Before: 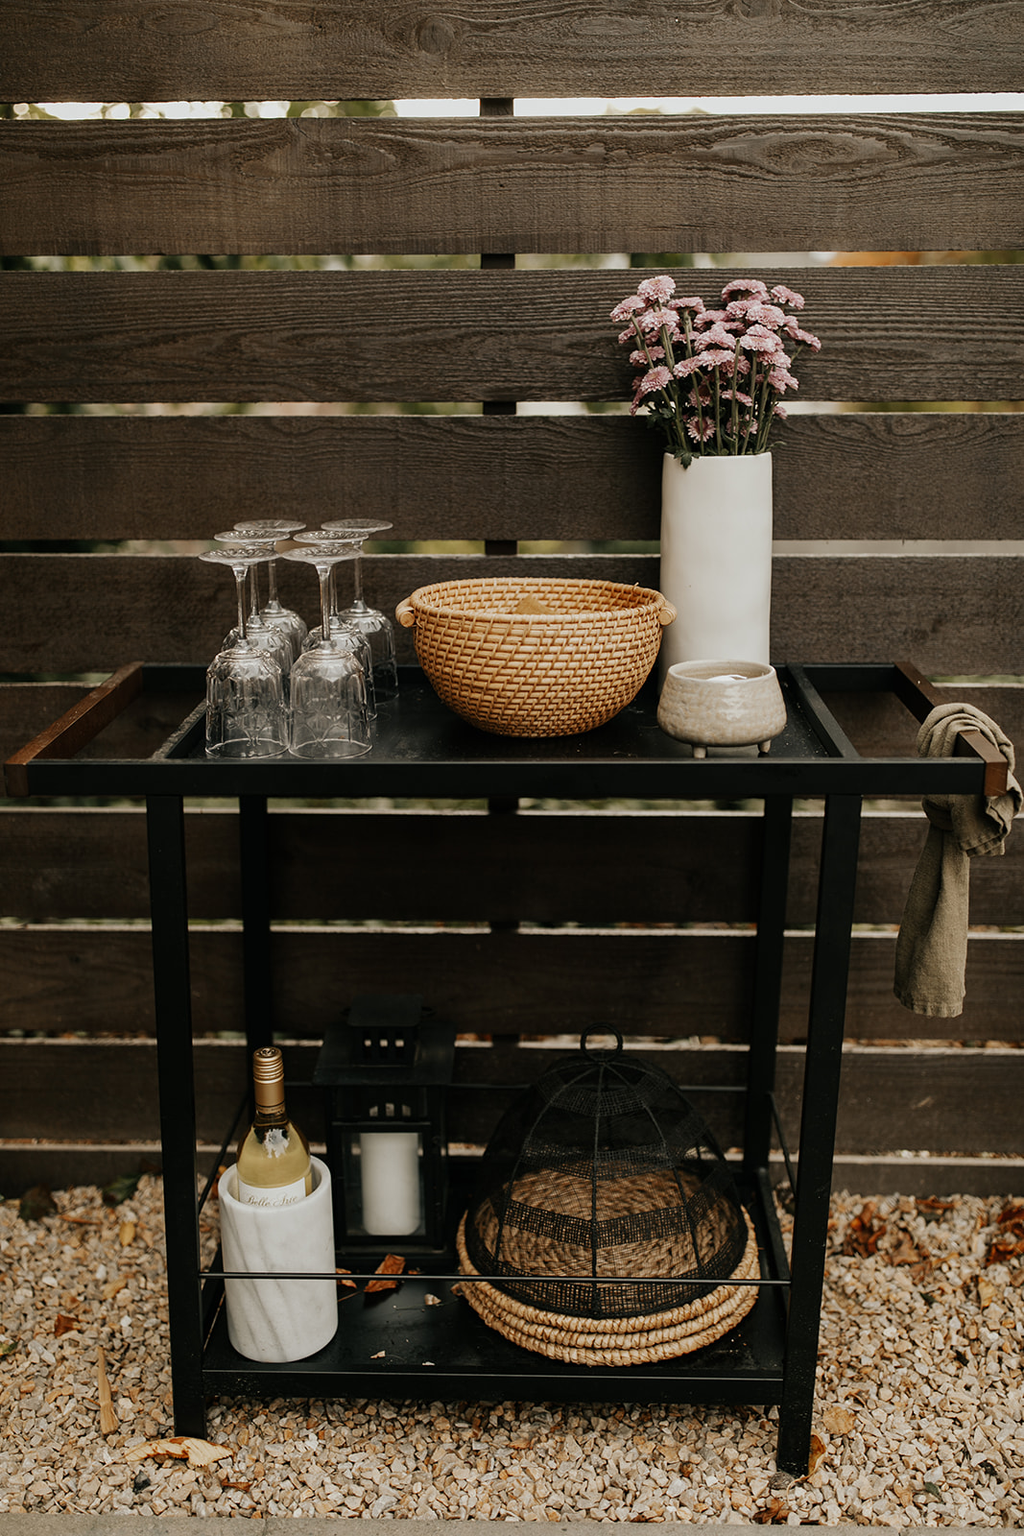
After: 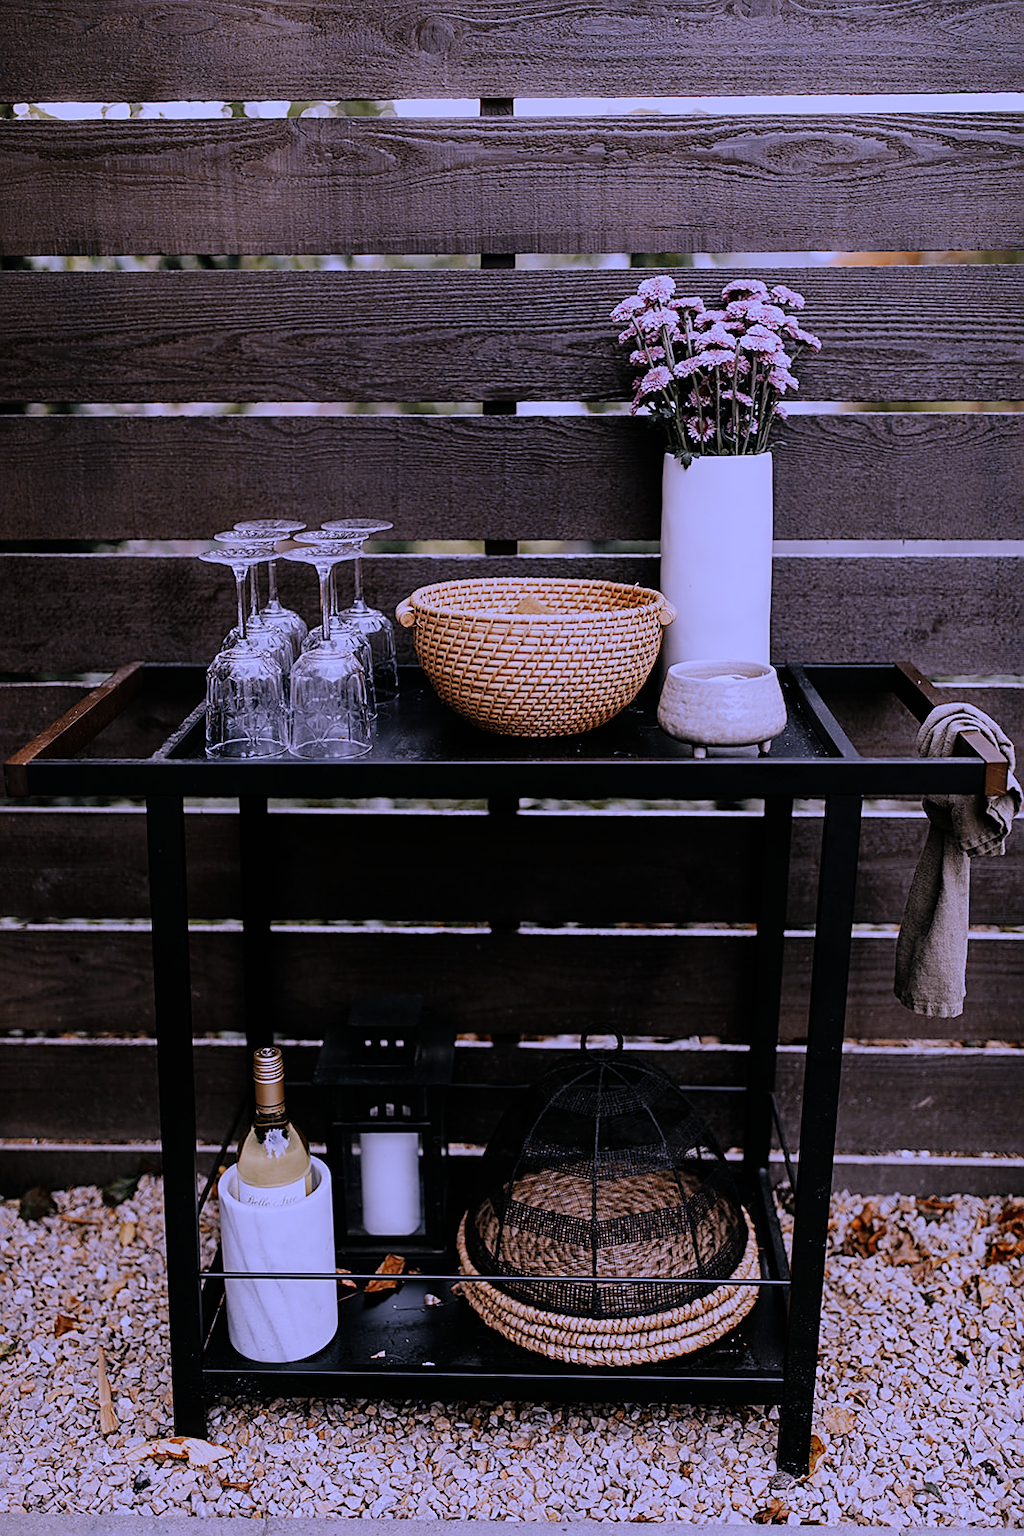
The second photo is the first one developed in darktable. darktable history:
levels: levels [0, 0.478, 1]
sharpen: on, module defaults
filmic rgb: white relative exposure 3.85 EV, hardness 4.3
white balance: red 0.98, blue 1.61
